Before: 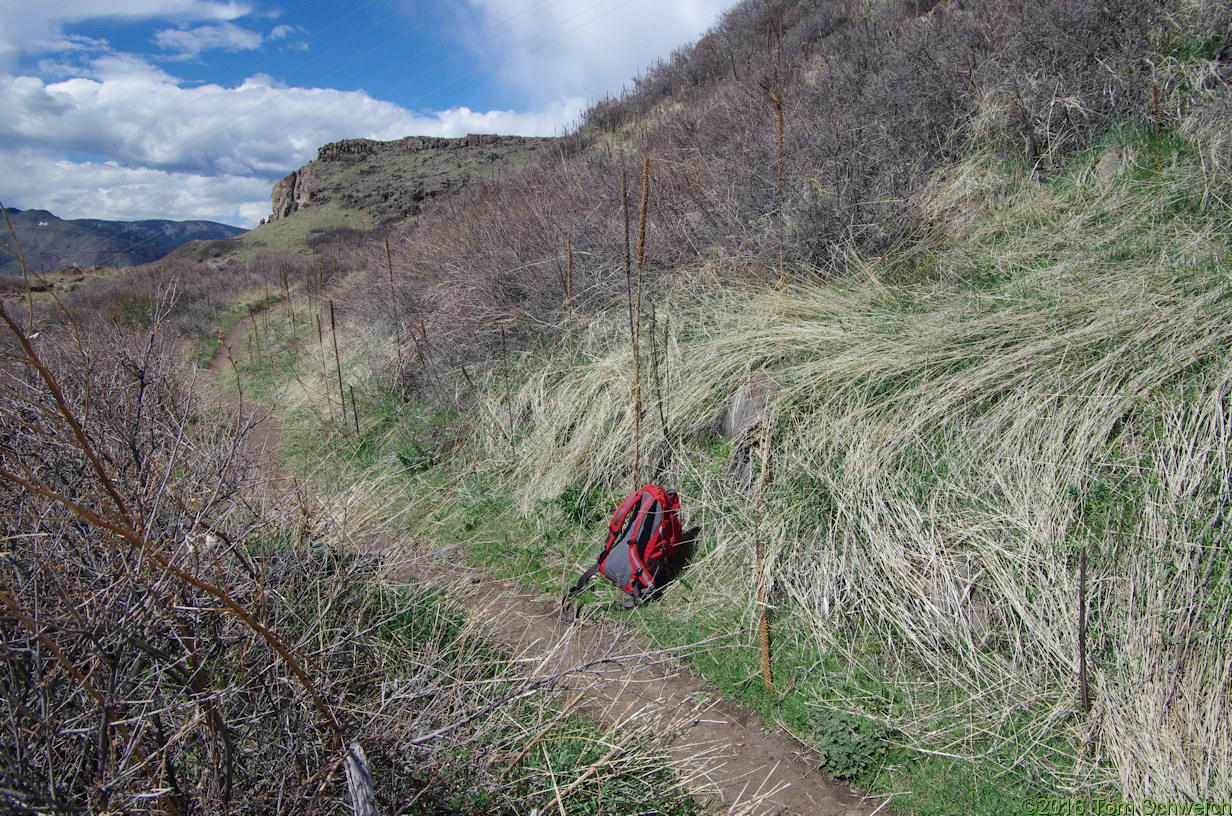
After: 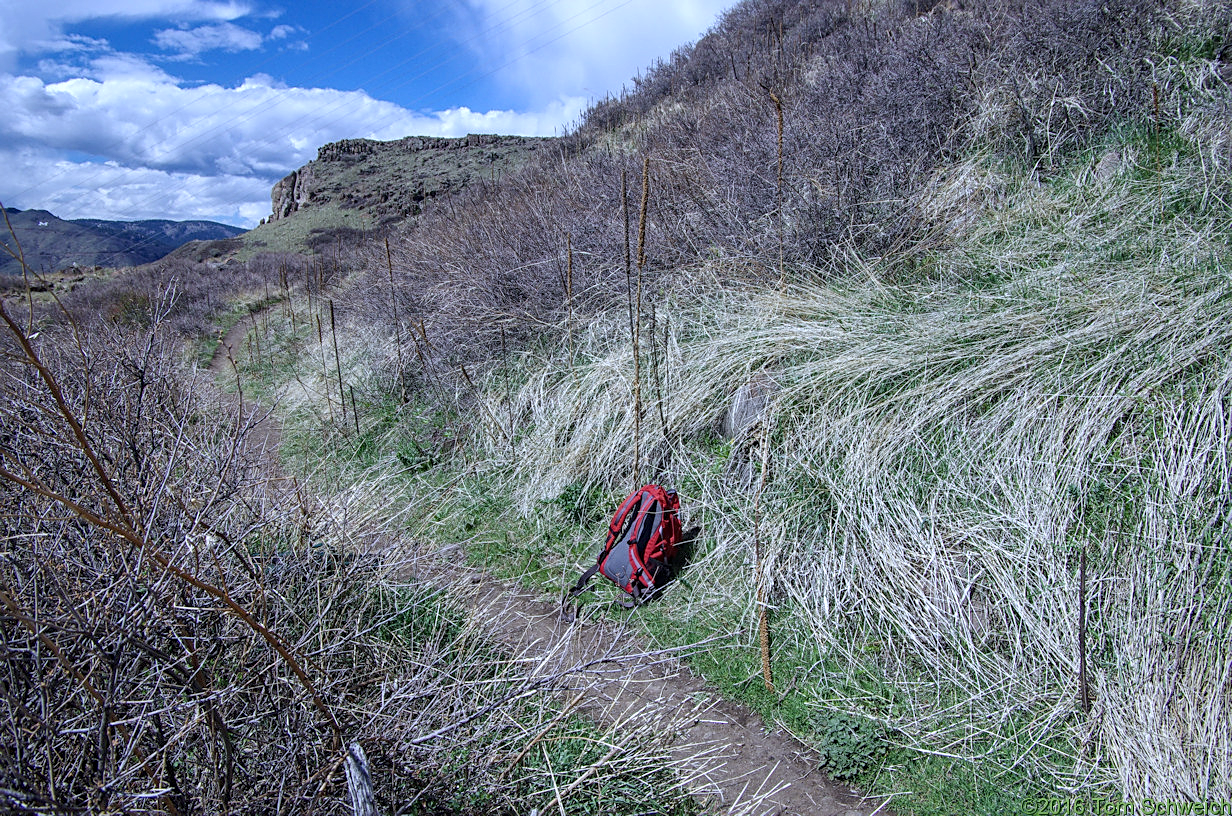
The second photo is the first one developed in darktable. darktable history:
white balance: red 0.948, green 1.02, blue 1.176
local contrast: detail 130%
sharpen: on, module defaults
